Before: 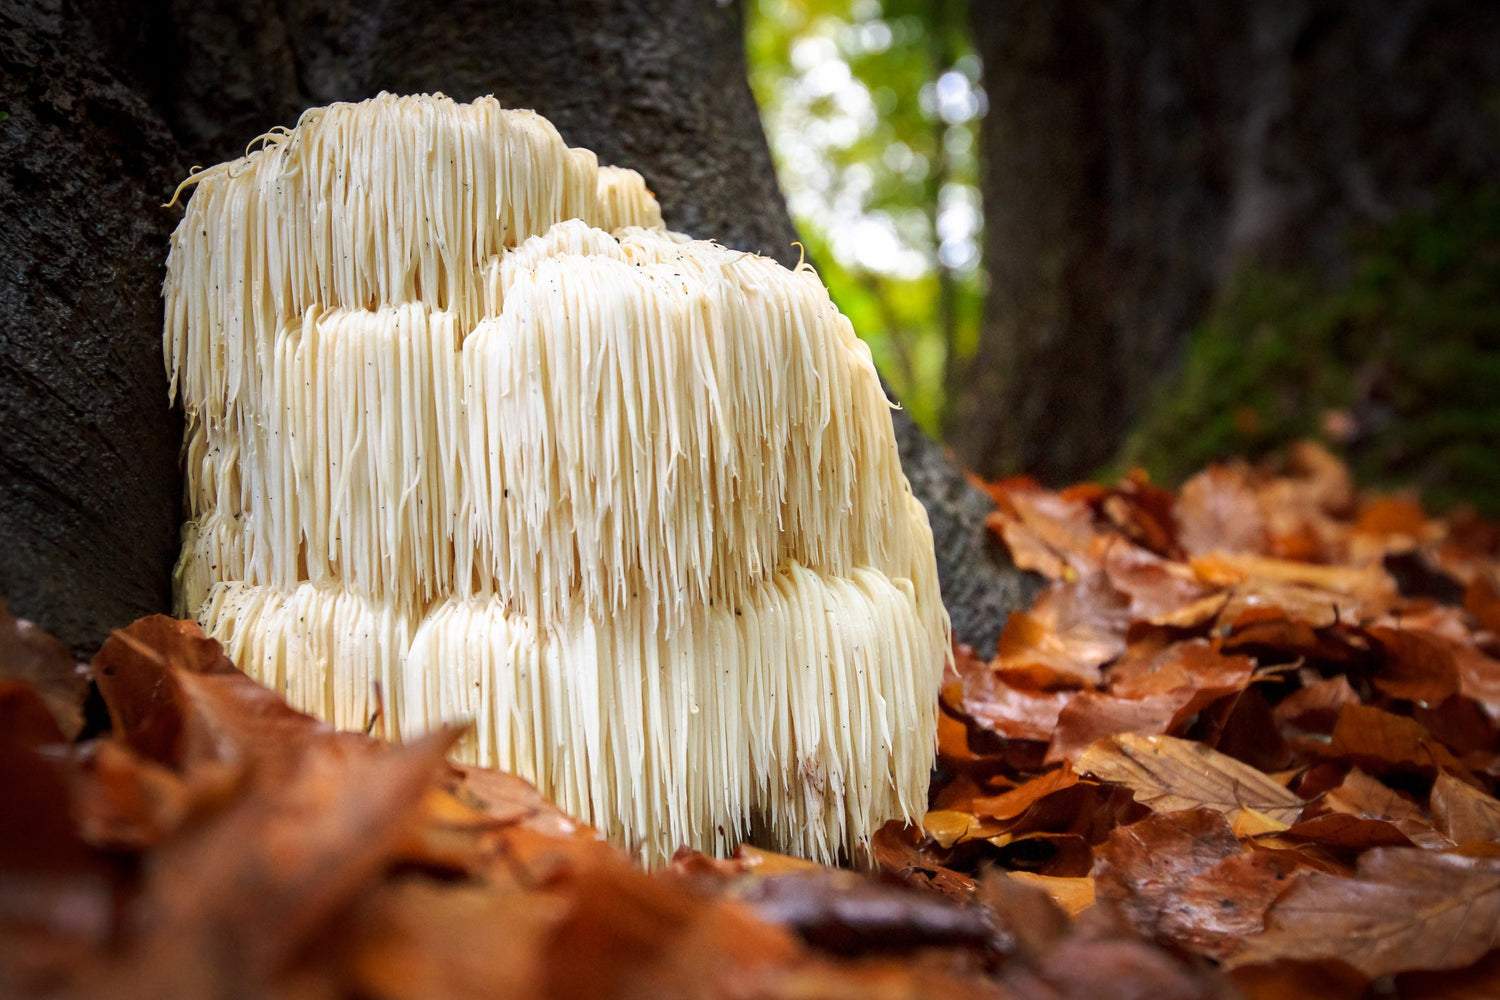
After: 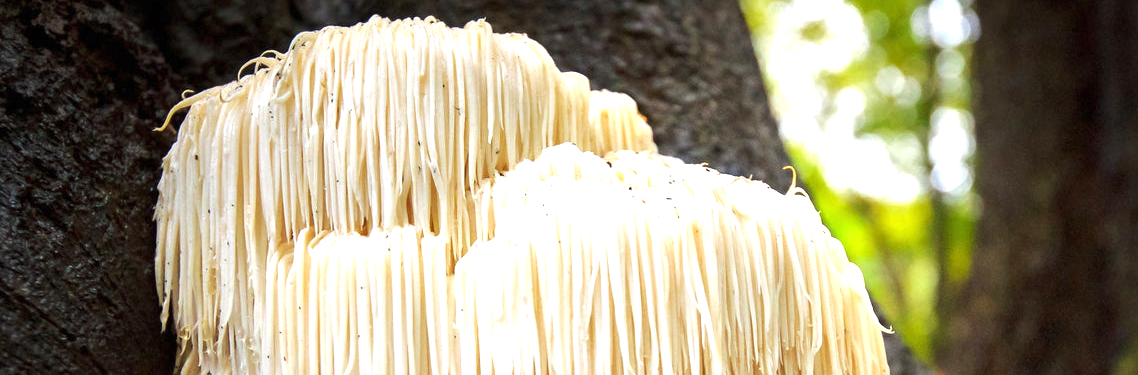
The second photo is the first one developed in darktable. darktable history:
crop: left 0.575%, top 7.635%, right 23.549%, bottom 54.767%
exposure: black level correction 0, exposure 0.697 EV, compensate exposure bias true, compensate highlight preservation false
